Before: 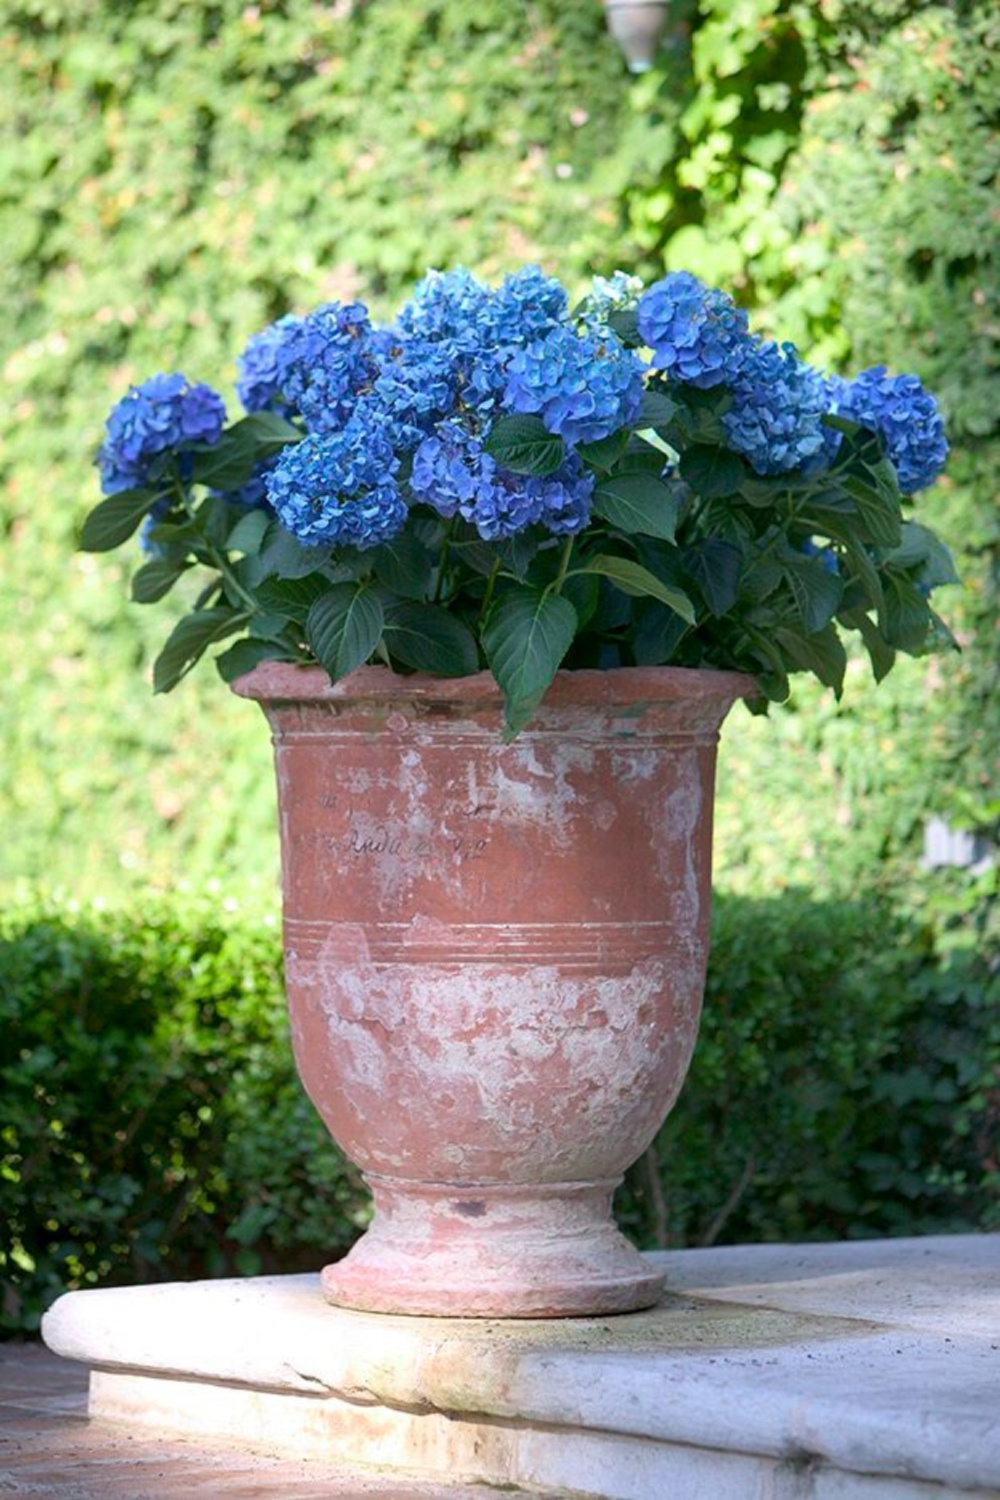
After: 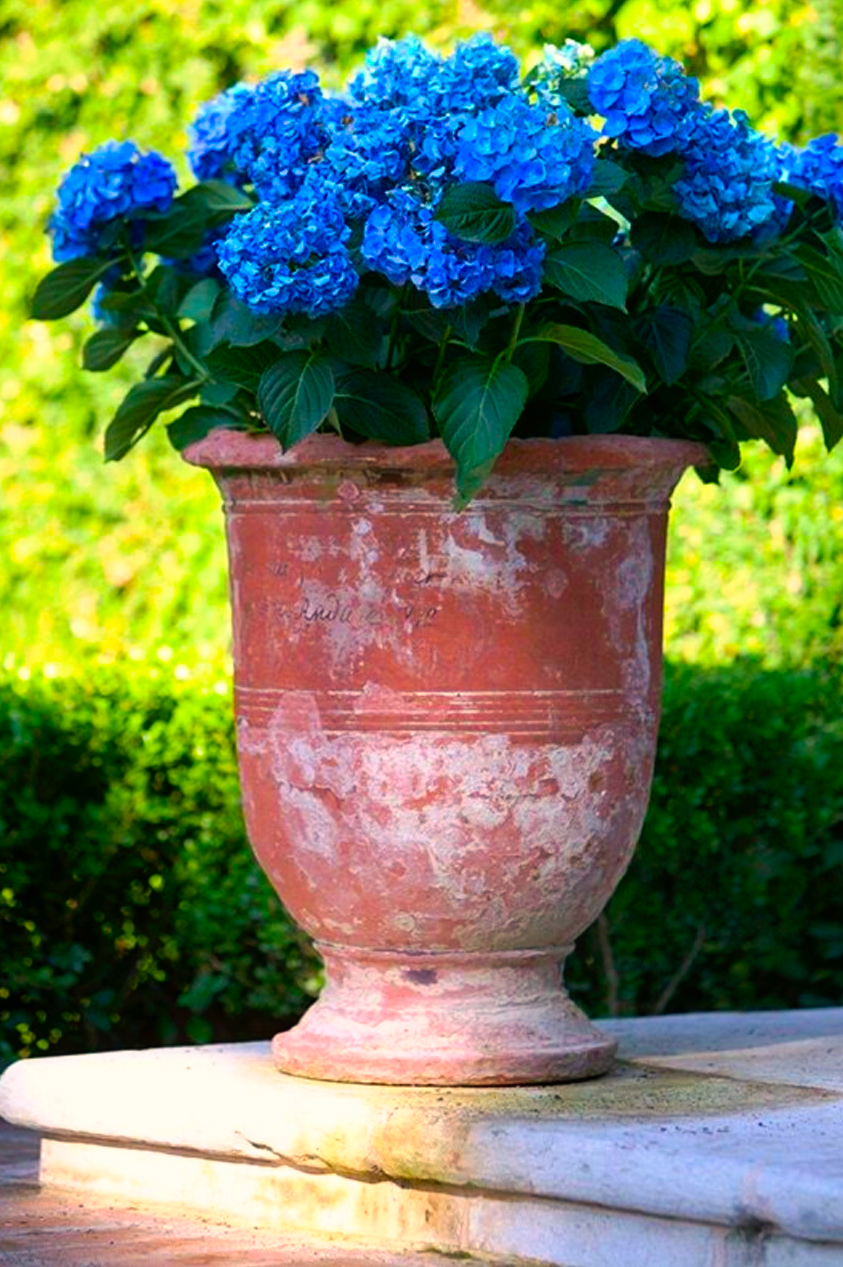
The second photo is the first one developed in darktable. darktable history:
color balance rgb: highlights gain › chroma 3.06%, highlights gain › hue 72.66°, linear chroma grading › shadows -10.295%, linear chroma grading › global chroma 20.632%, perceptual saturation grading › global saturation 29.876%, global vibrance 20%
tone curve: curves: ch0 [(0, 0) (0.003, 0.004) (0.011, 0.008) (0.025, 0.012) (0.044, 0.02) (0.069, 0.028) (0.1, 0.034) (0.136, 0.059) (0.177, 0.1) (0.224, 0.151) (0.277, 0.203) (0.335, 0.266) (0.399, 0.344) (0.468, 0.414) (0.543, 0.507) (0.623, 0.602) (0.709, 0.704) (0.801, 0.804) (0.898, 0.927) (1, 1)], preserve colors none
crop and rotate: left 4.951%, top 15.468%, right 10.684%
